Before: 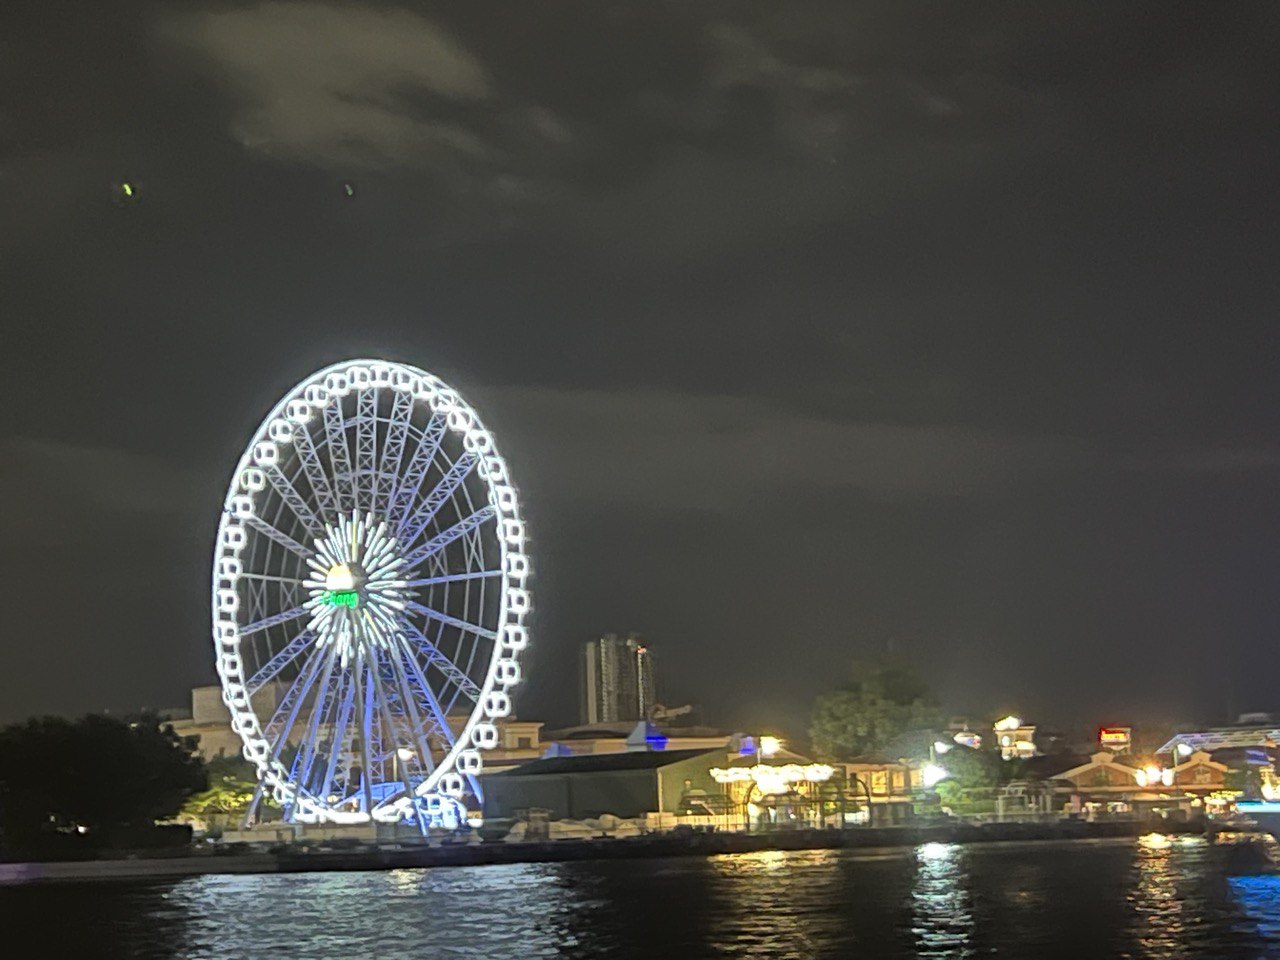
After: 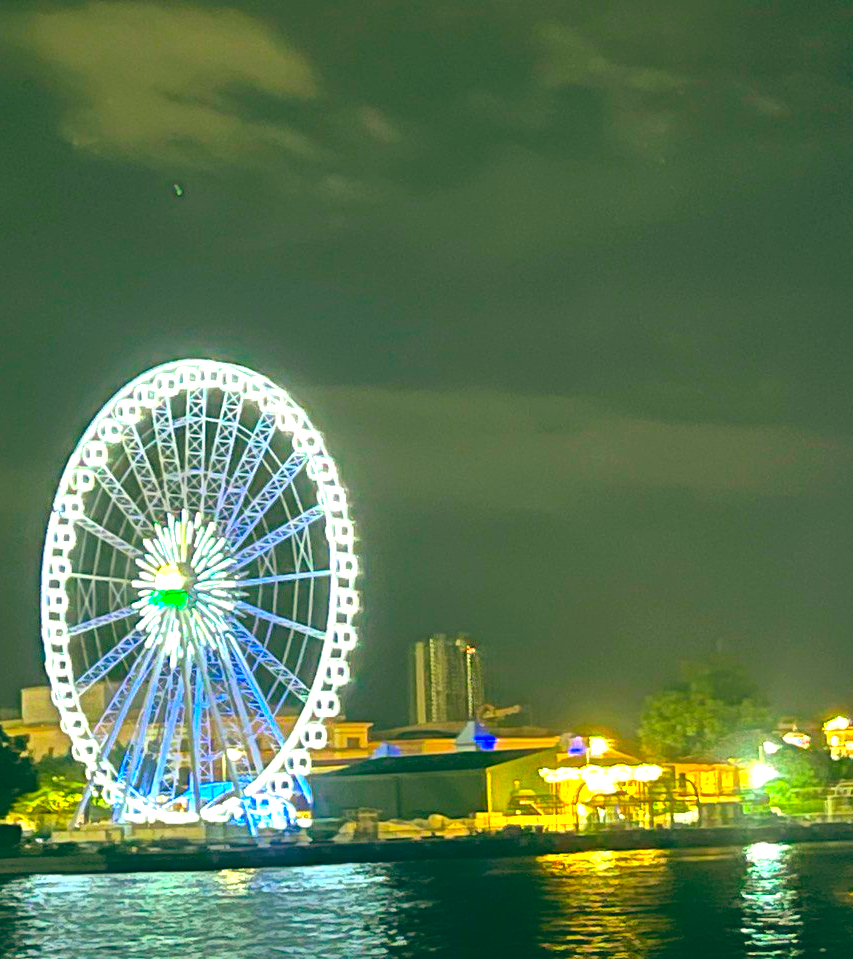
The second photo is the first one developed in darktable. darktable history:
exposure: black level correction 0, exposure 1.198 EV, compensate exposure bias true, compensate highlight preservation false
color correction: saturation 1.8
color balance: lift [1.005, 0.99, 1.007, 1.01], gamma [1, 1.034, 1.032, 0.966], gain [0.873, 1.055, 1.067, 0.933]
crop and rotate: left 13.409%, right 19.924%
